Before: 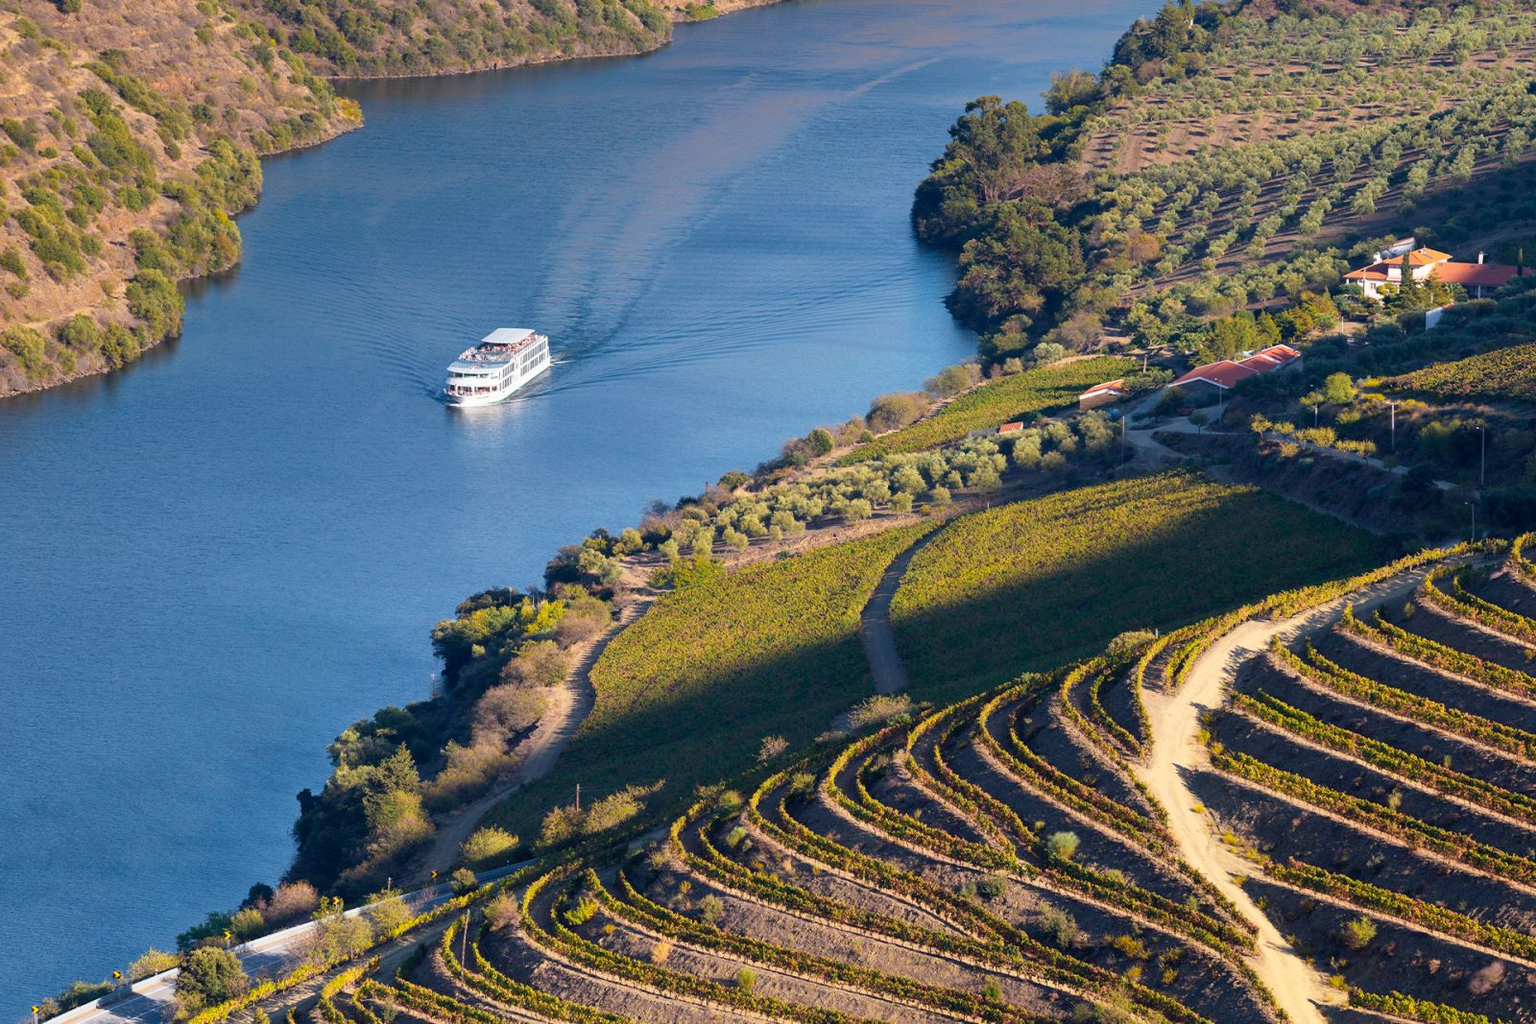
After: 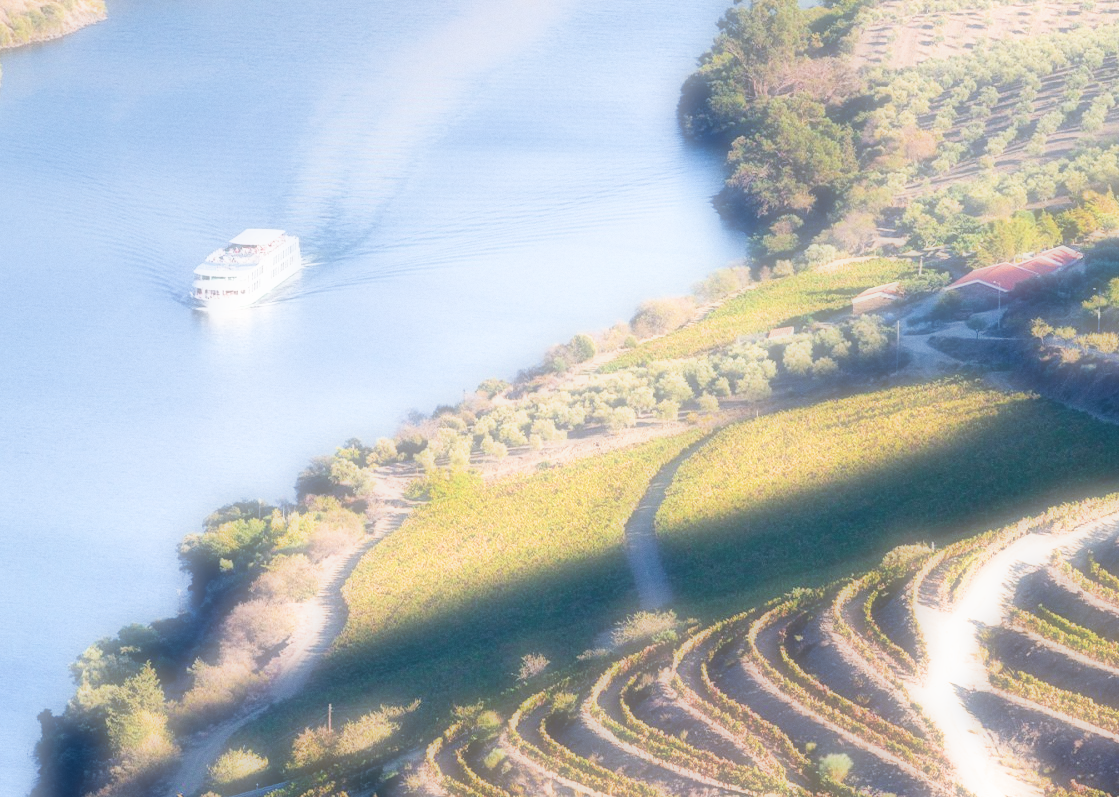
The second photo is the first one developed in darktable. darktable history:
crop and rotate: left 17.046%, top 10.659%, right 12.989%, bottom 14.553%
grain: coarseness 0.09 ISO
filmic rgb: black relative exposure -7.65 EV, hardness 4.02, contrast 1.1, highlights saturation mix -30%
soften: on, module defaults
exposure: exposure 2 EV, compensate exposure bias true, compensate highlight preservation false
